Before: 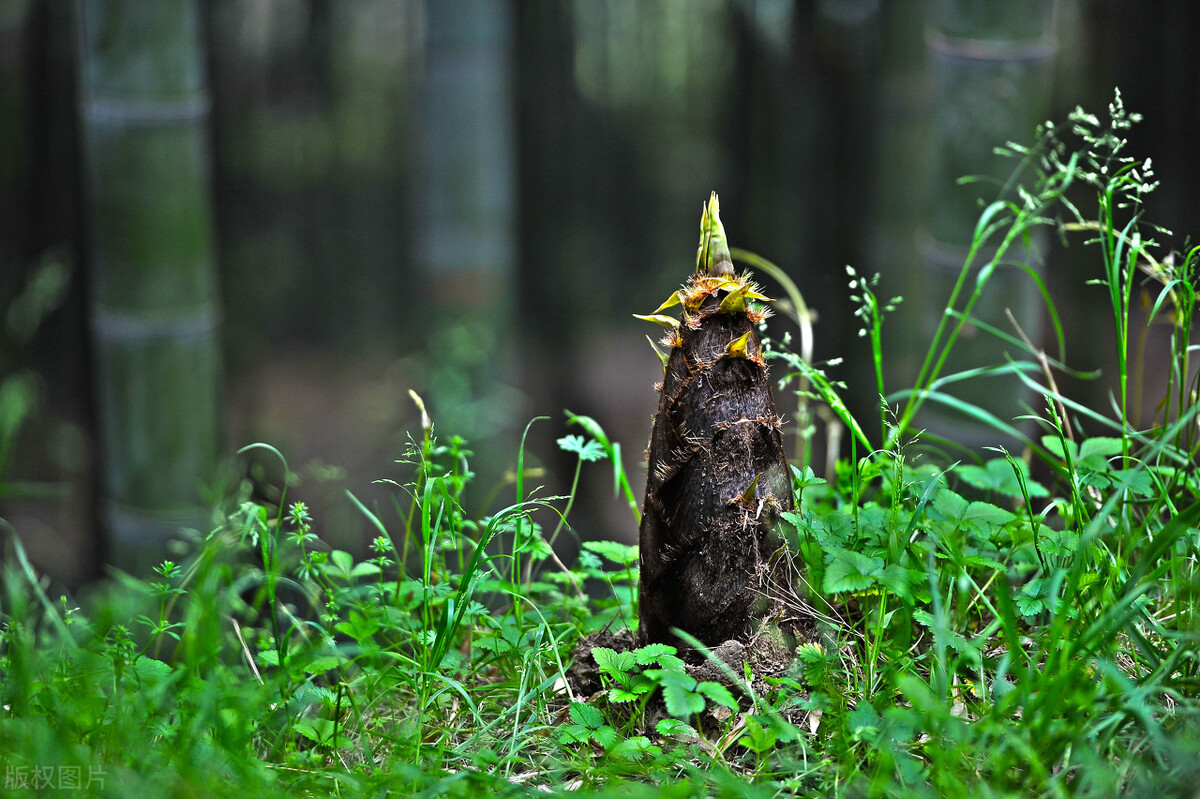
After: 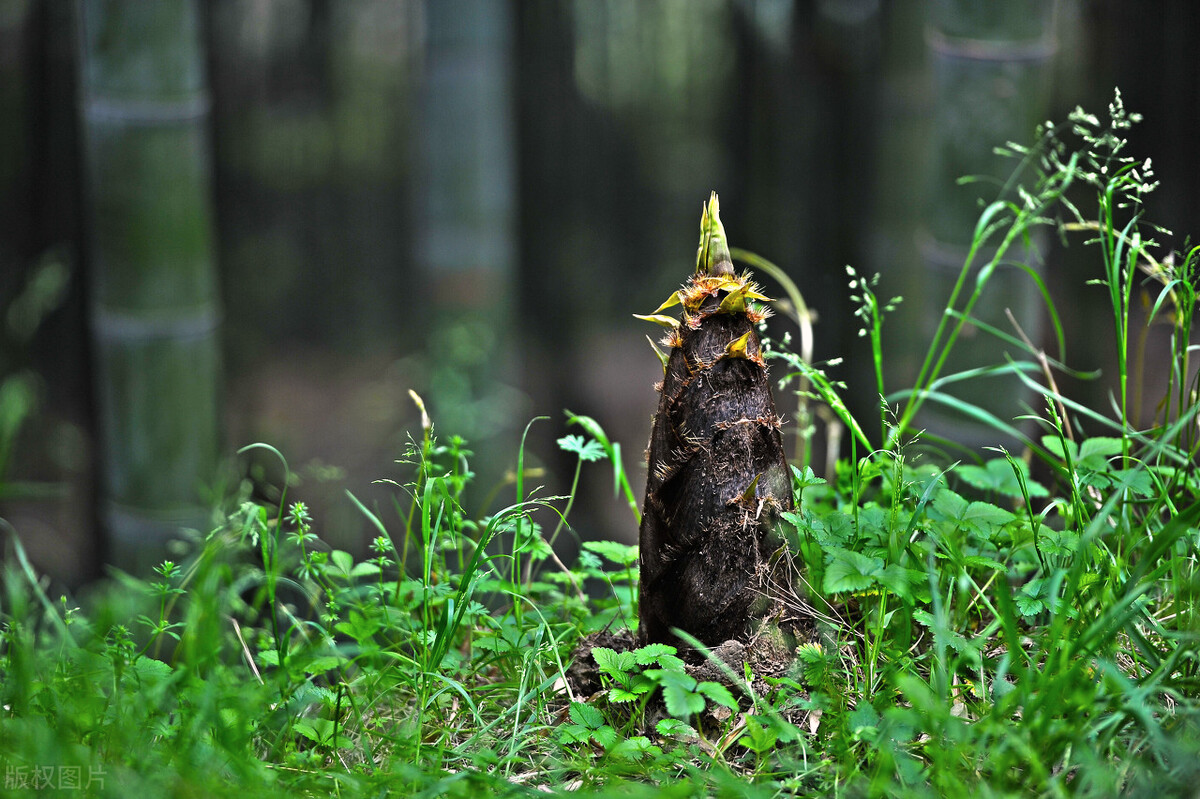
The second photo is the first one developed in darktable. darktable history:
color balance rgb: shadows lift › hue 85.19°, highlights gain › chroma 1.412%, highlights gain › hue 51.46°, perceptual saturation grading › global saturation -3.059%, perceptual saturation grading › shadows -1.937%
